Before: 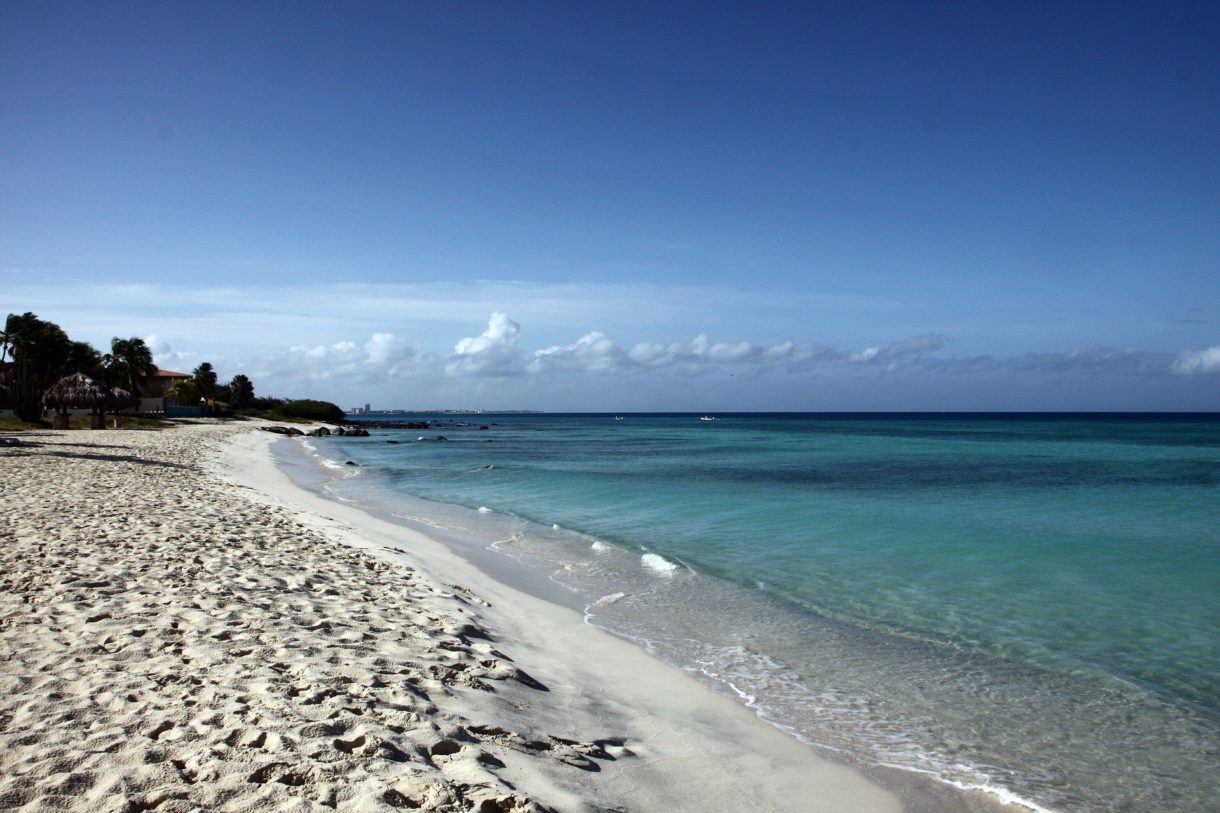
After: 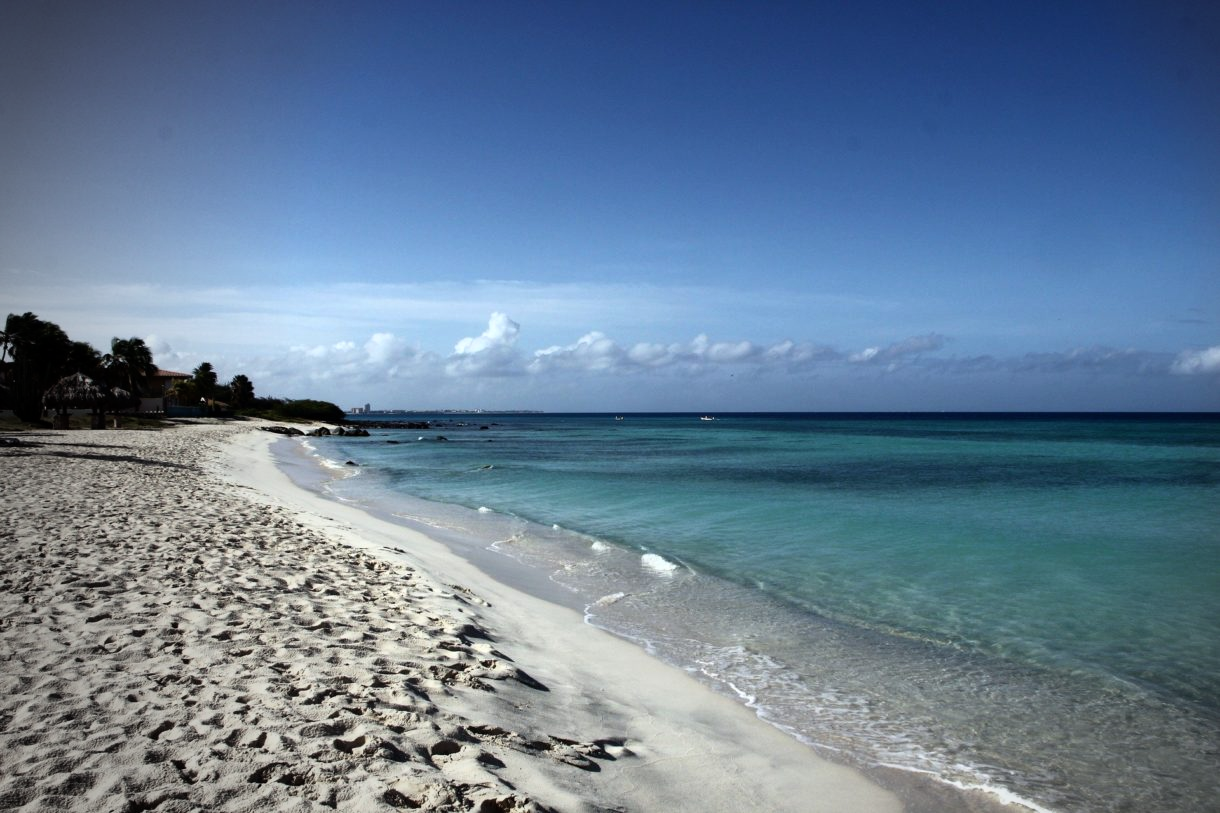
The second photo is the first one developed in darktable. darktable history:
rgb curve: curves: ch0 [(0, 0) (0.078, 0.051) (0.929, 0.956) (1, 1)], compensate middle gray true
vignetting: fall-off start 73.57%, center (0.22, -0.235)
